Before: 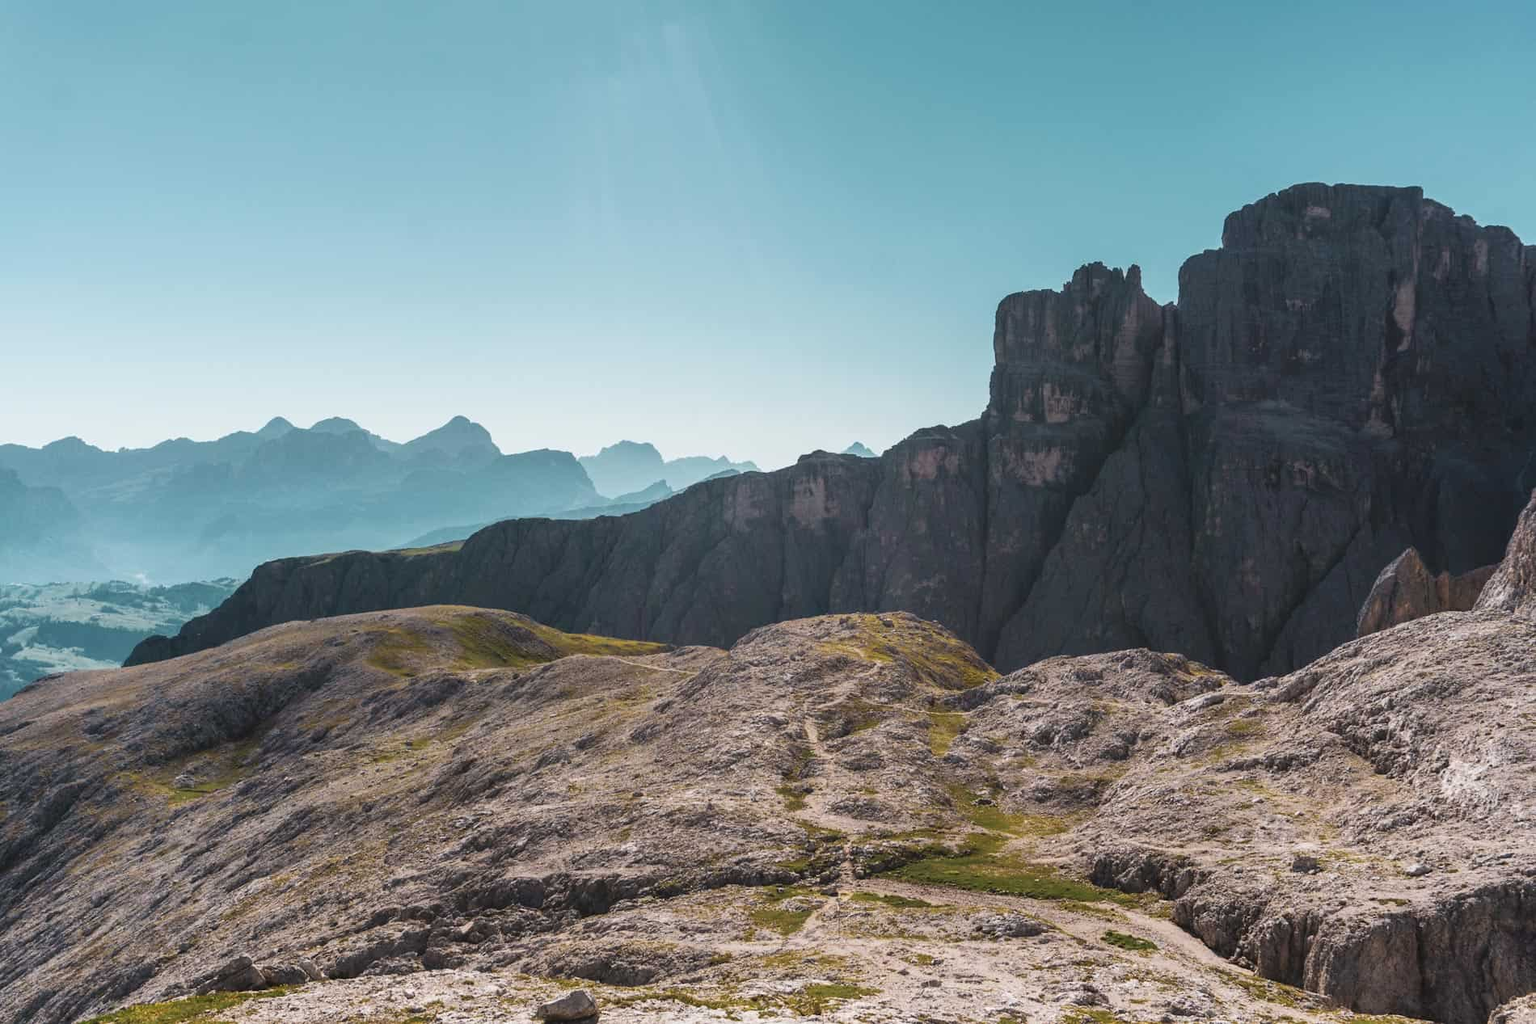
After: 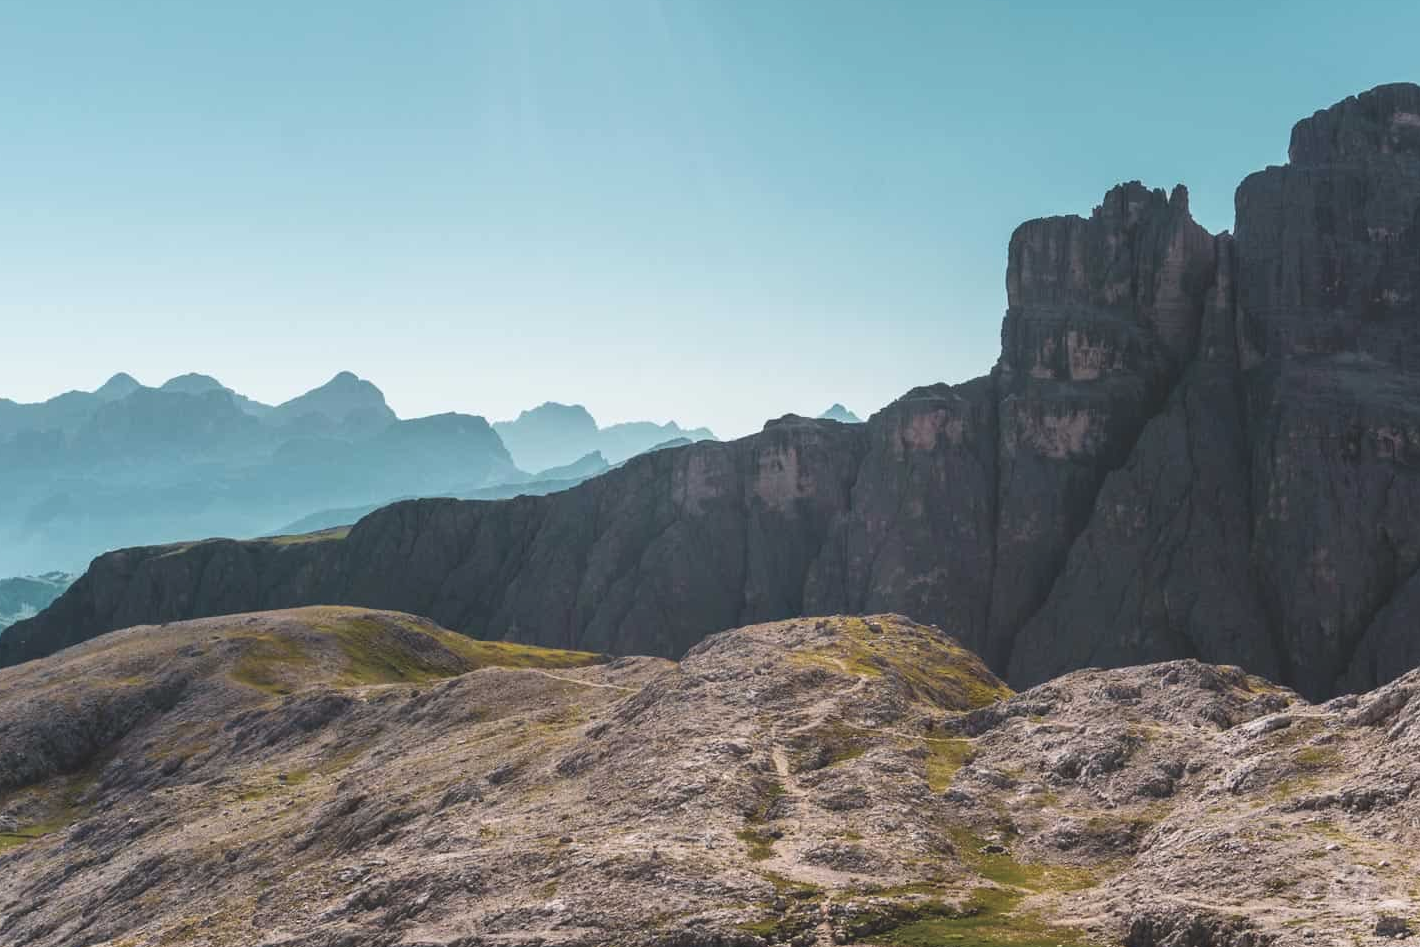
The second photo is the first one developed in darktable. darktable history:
crop and rotate: left 11.831%, top 11.346%, right 13.429%, bottom 13.899%
exposure: black level correction -0.008, exposure 0.067 EV, compensate highlight preservation false
